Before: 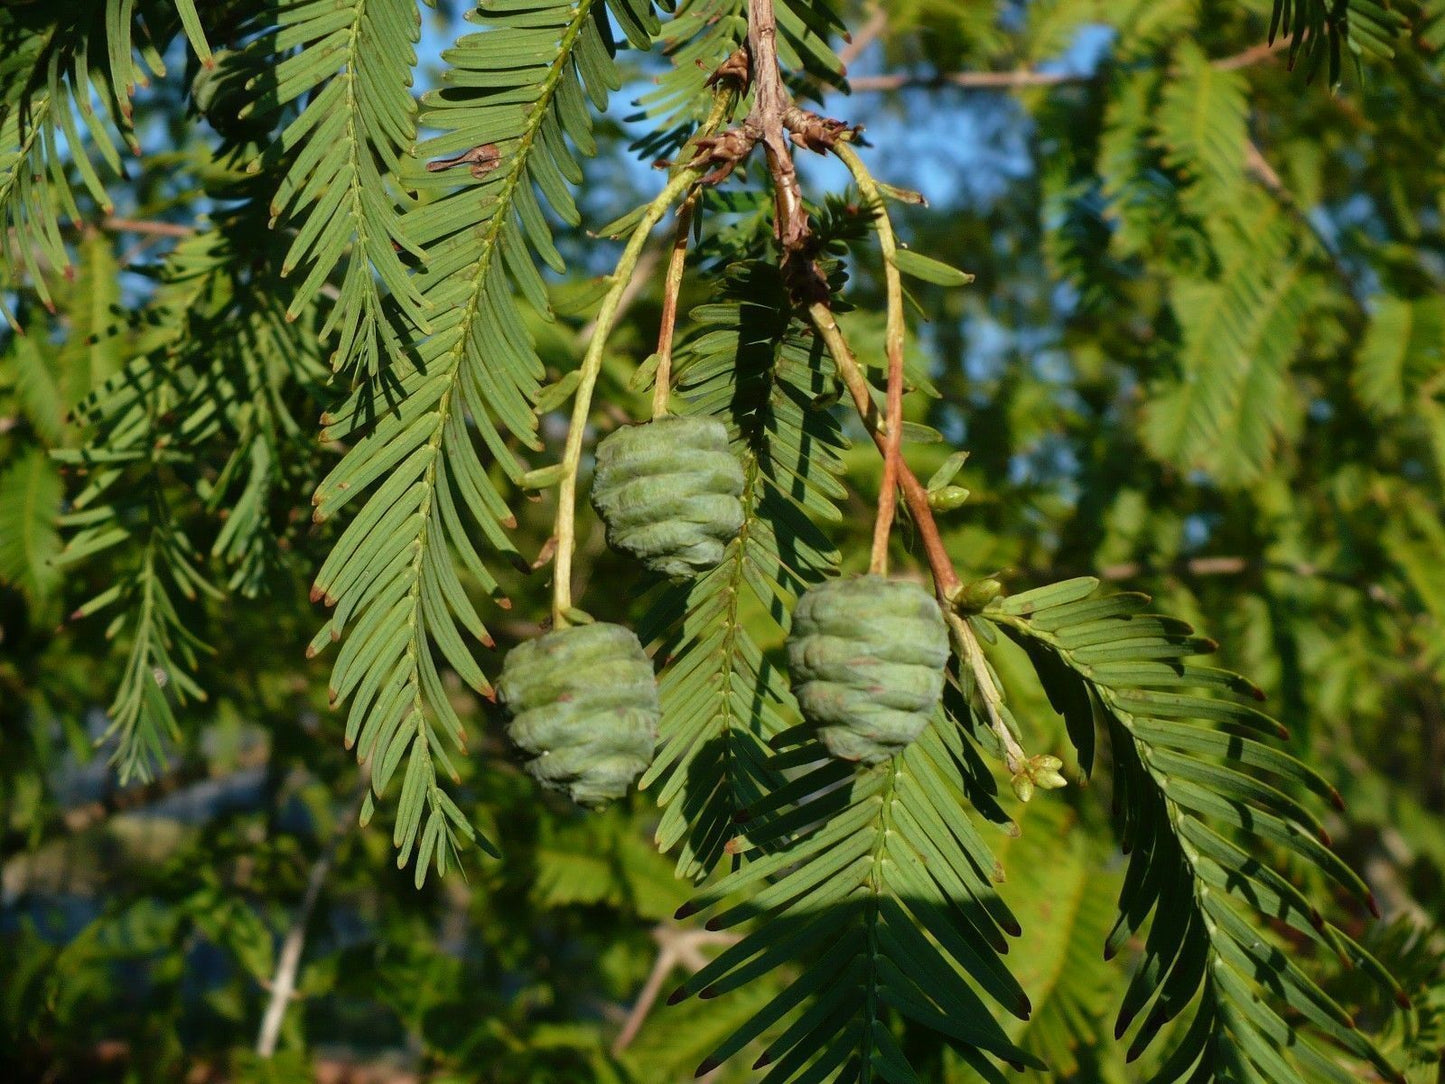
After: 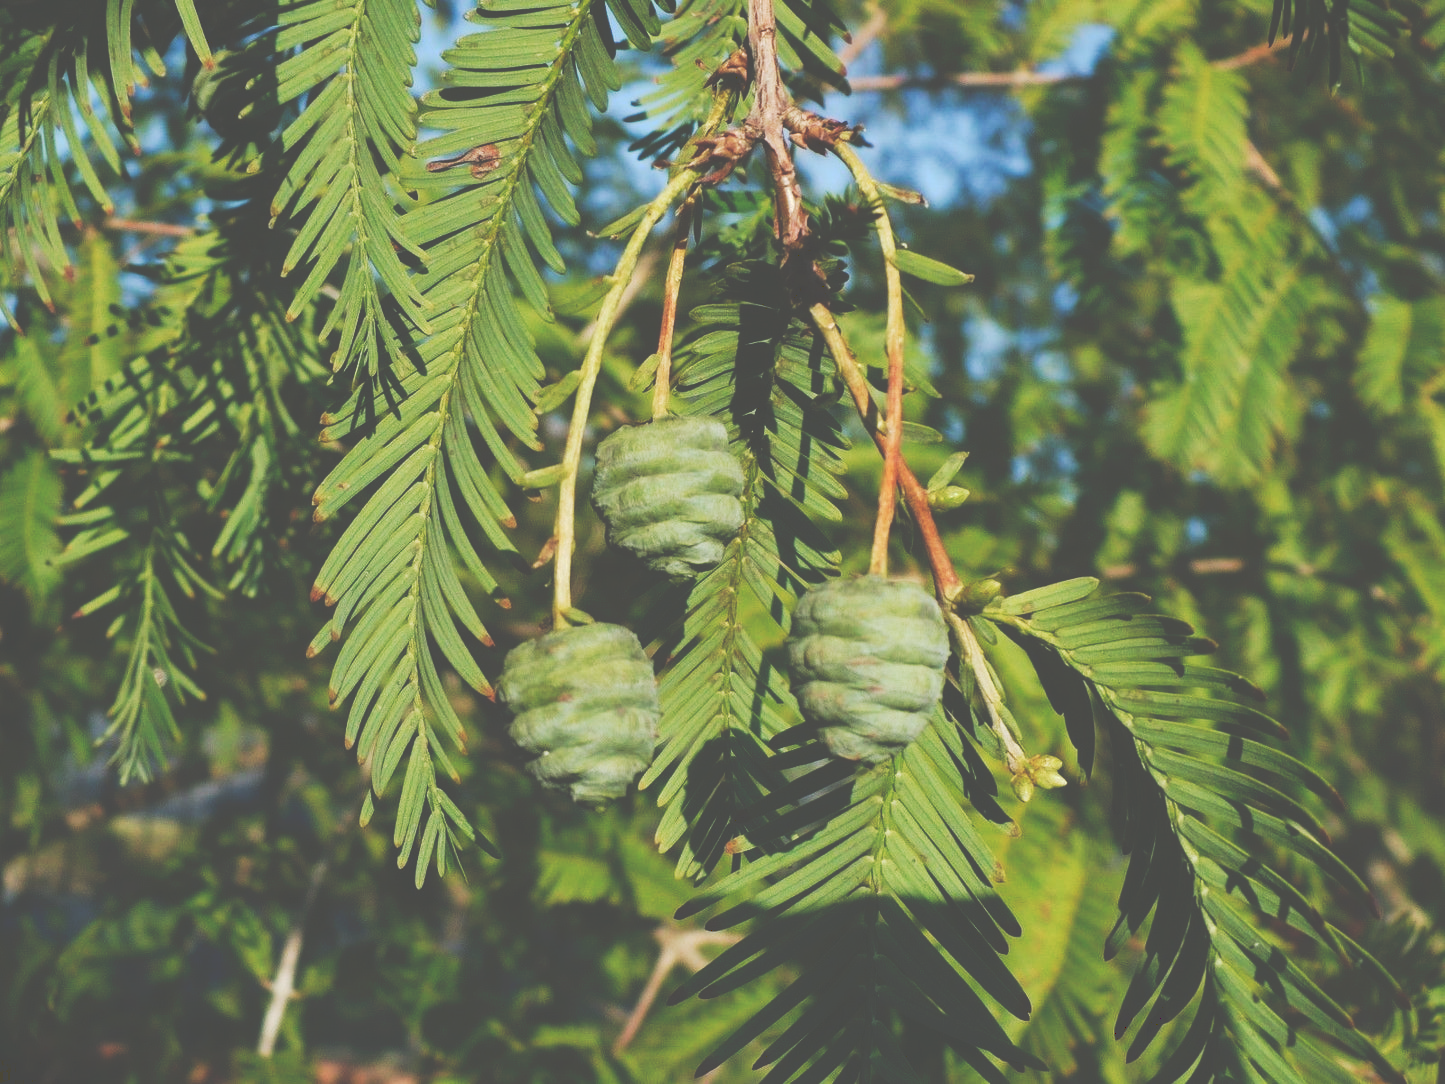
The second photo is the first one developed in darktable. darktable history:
tone curve: curves: ch0 [(0, 0) (0.003, 0.301) (0.011, 0.302) (0.025, 0.307) (0.044, 0.313) (0.069, 0.316) (0.1, 0.322) (0.136, 0.325) (0.177, 0.341) (0.224, 0.358) (0.277, 0.386) (0.335, 0.429) (0.399, 0.486) (0.468, 0.556) (0.543, 0.644) (0.623, 0.728) (0.709, 0.796) (0.801, 0.854) (0.898, 0.908) (1, 1)], preserve colors none
